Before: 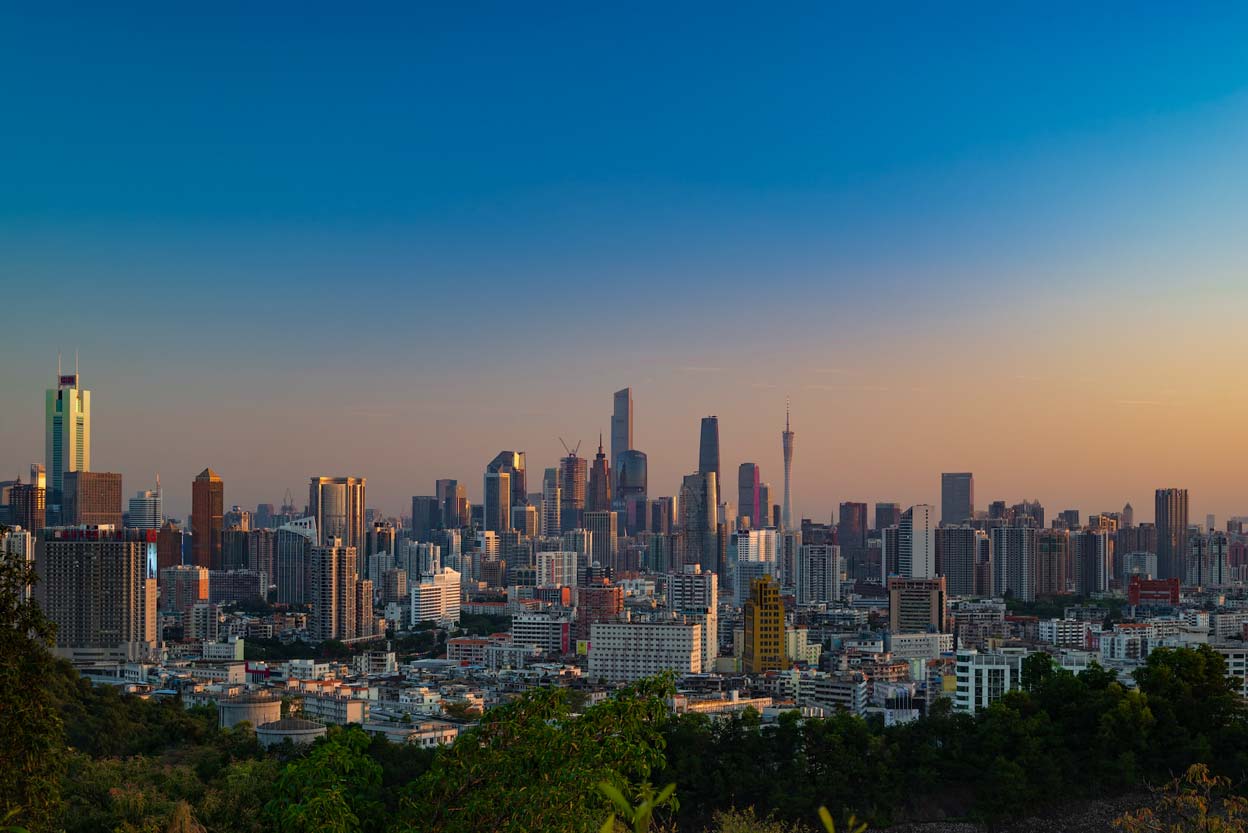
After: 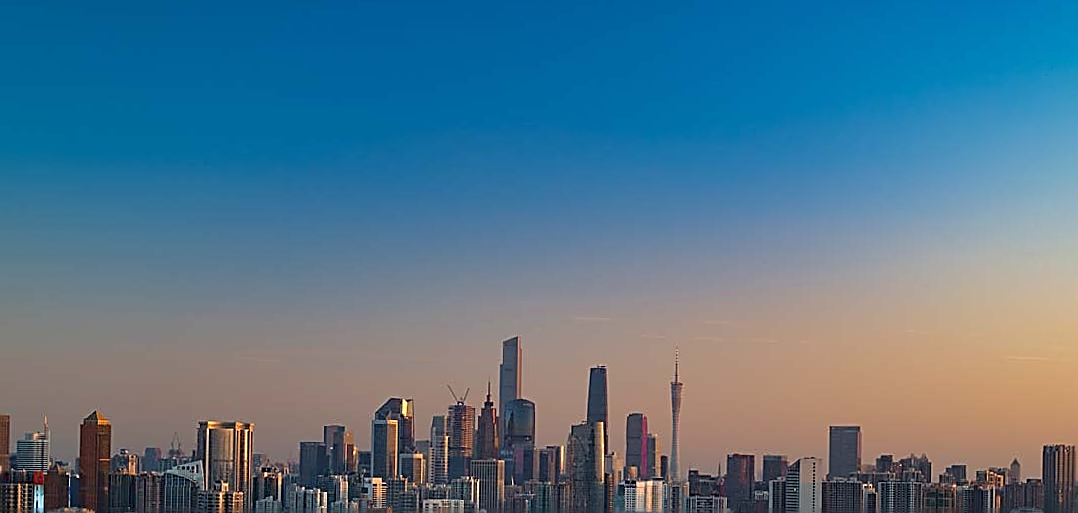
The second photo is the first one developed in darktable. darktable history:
sharpen: radius 1.685, amount 1.294
crop and rotate: left 9.345%, top 7.22%, right 4.982%, bottom 32.331%
rotate and perspective: rotation 0.8°, automatic cropping off
